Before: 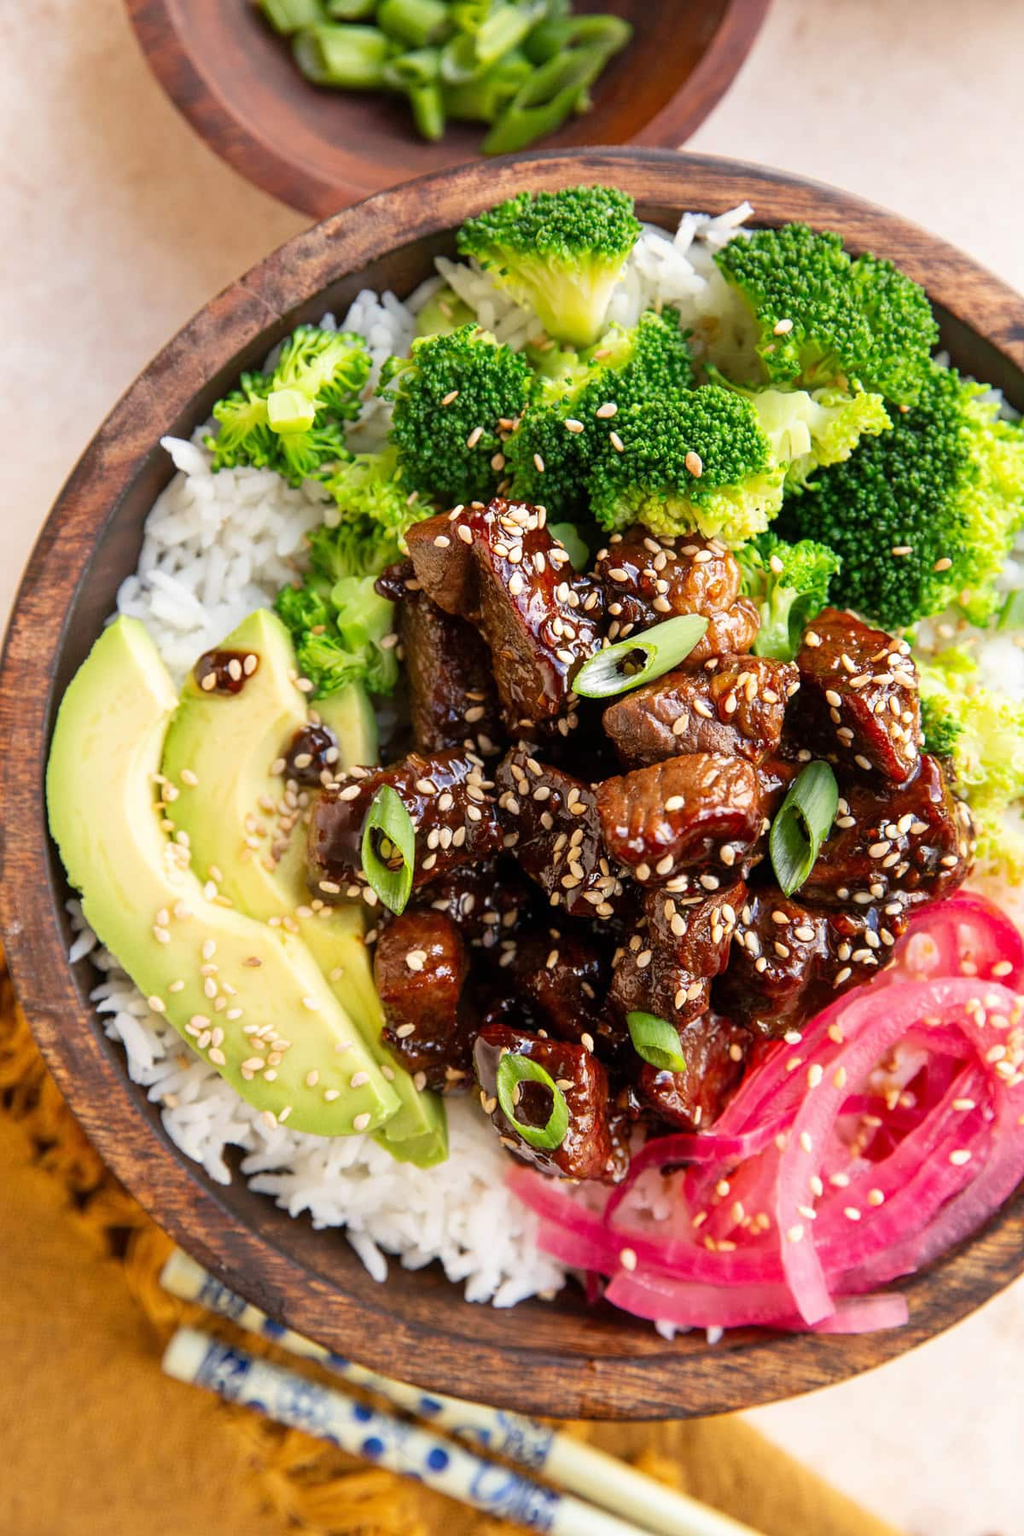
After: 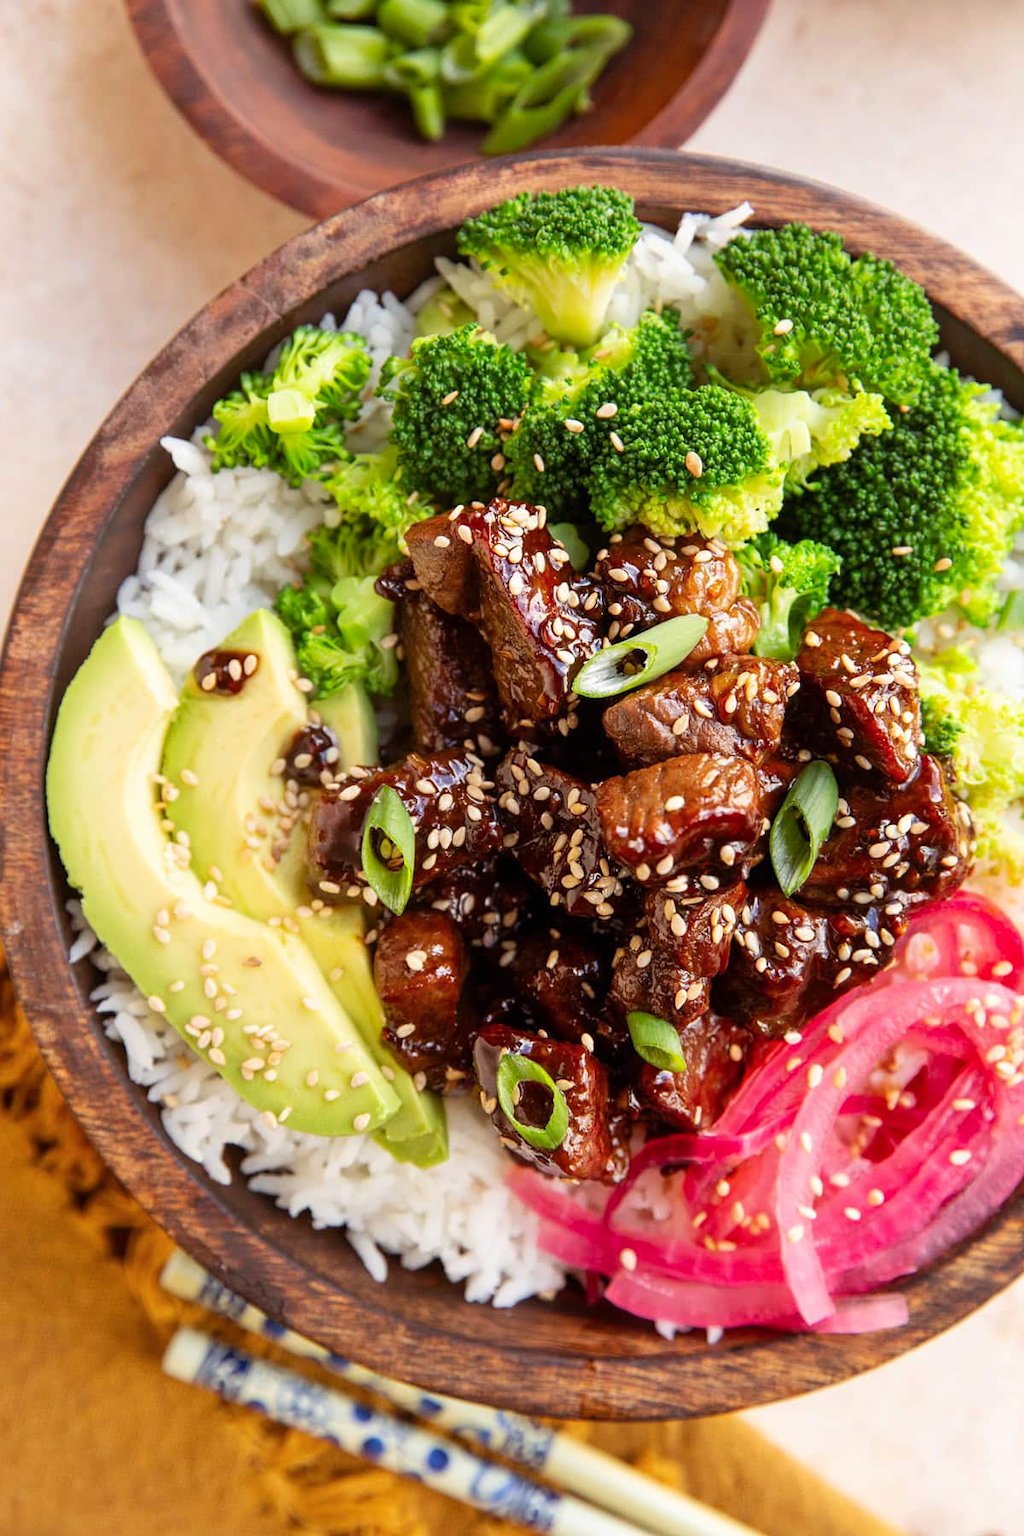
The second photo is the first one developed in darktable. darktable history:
color balance rgb: shadows lift › chroma 4.513%, shadows lift › hue 25.58°, perceptual saturation grading › global saturation 0.568%, global vibrance 9.263%
